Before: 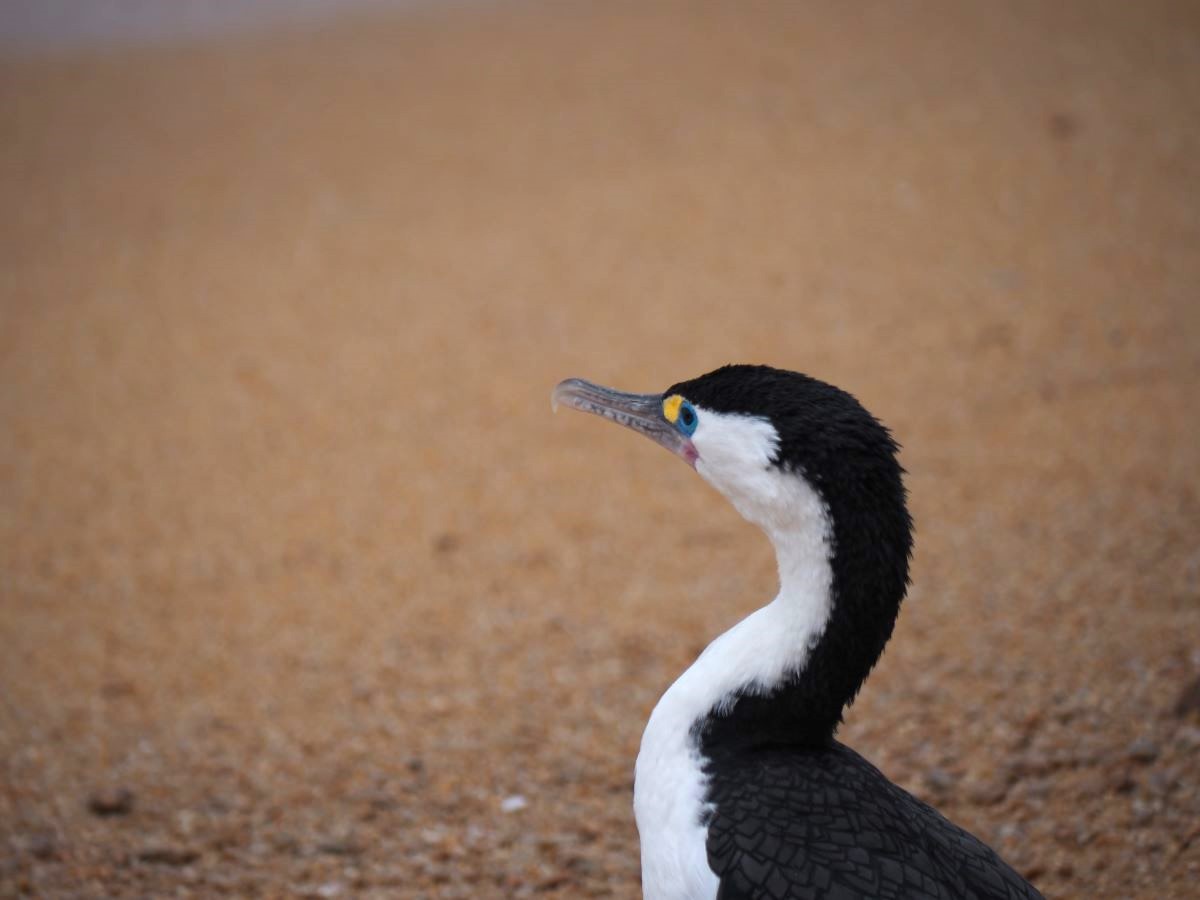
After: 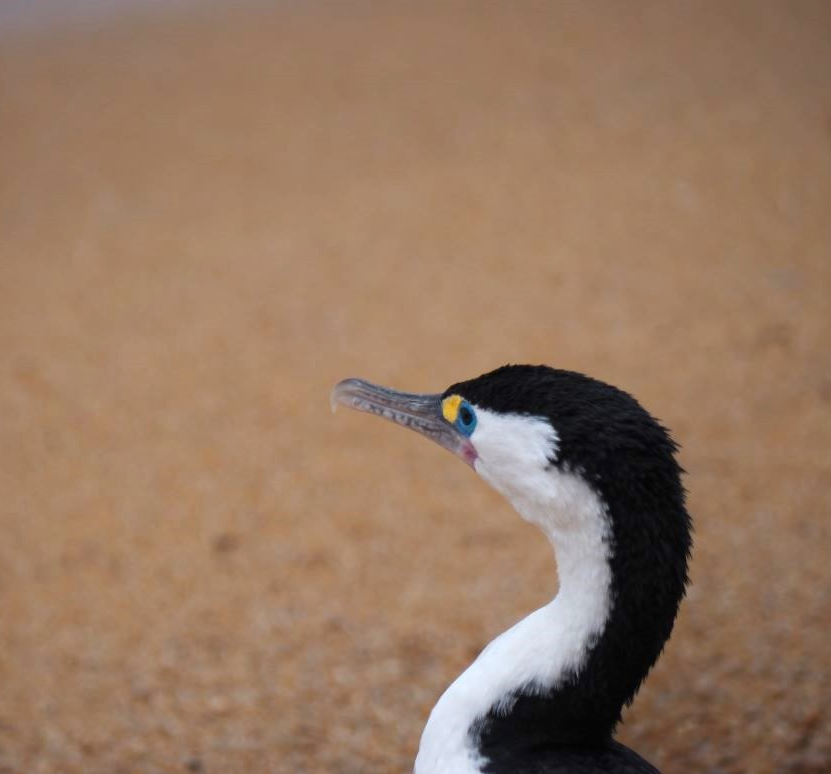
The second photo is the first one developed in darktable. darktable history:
crop: left 18.479%, right 12.2%, bottom 13.971%
shadows and highlights: shadows -88.03, highlights -35.45, shadows color adjustment 99.15%, highlights color adjustment 0%, soften with gaussian
